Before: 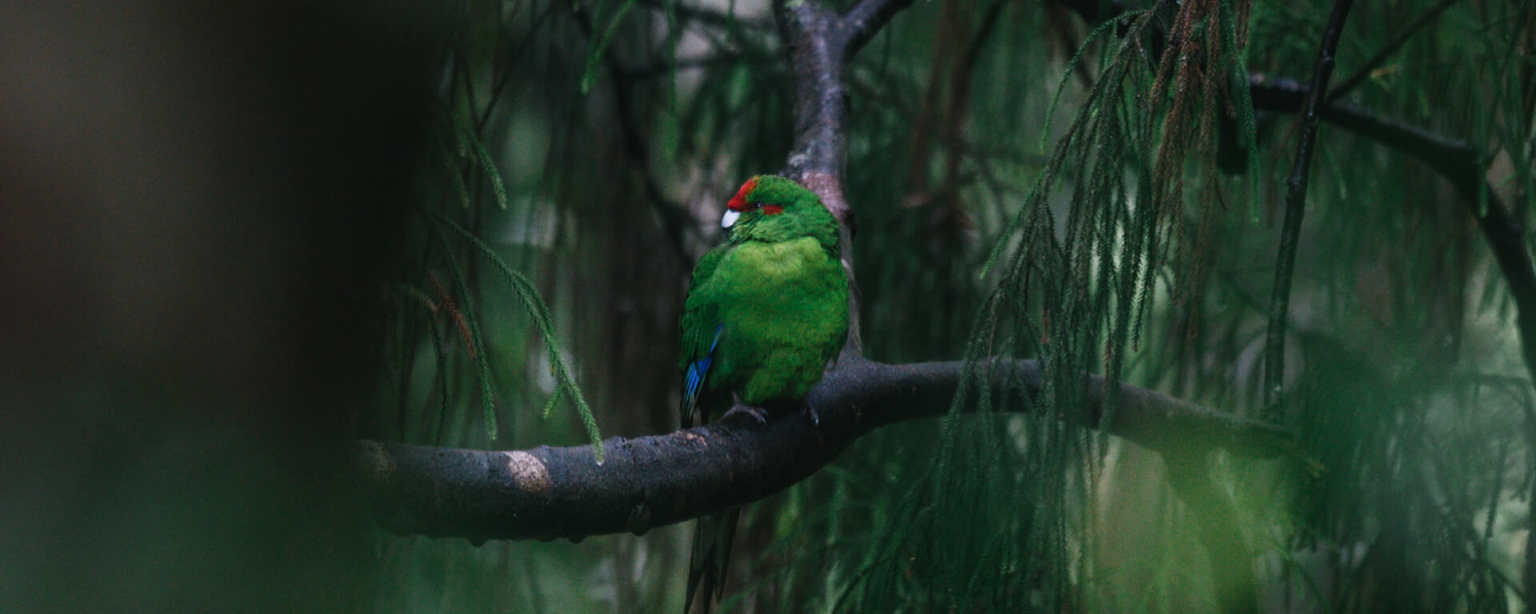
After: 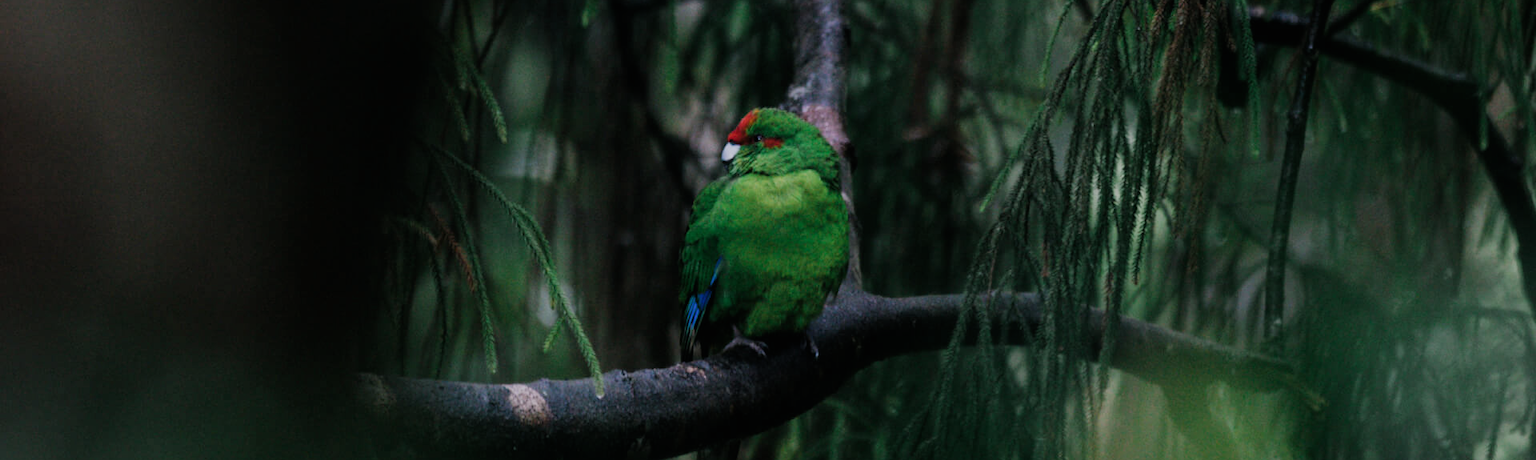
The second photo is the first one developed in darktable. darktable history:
filmic rgb: black relative exposure -7.65 EV, white relative exposure 4.56 EV, hardness 3.61
crop: top 11.038%, bottom 13.962%
